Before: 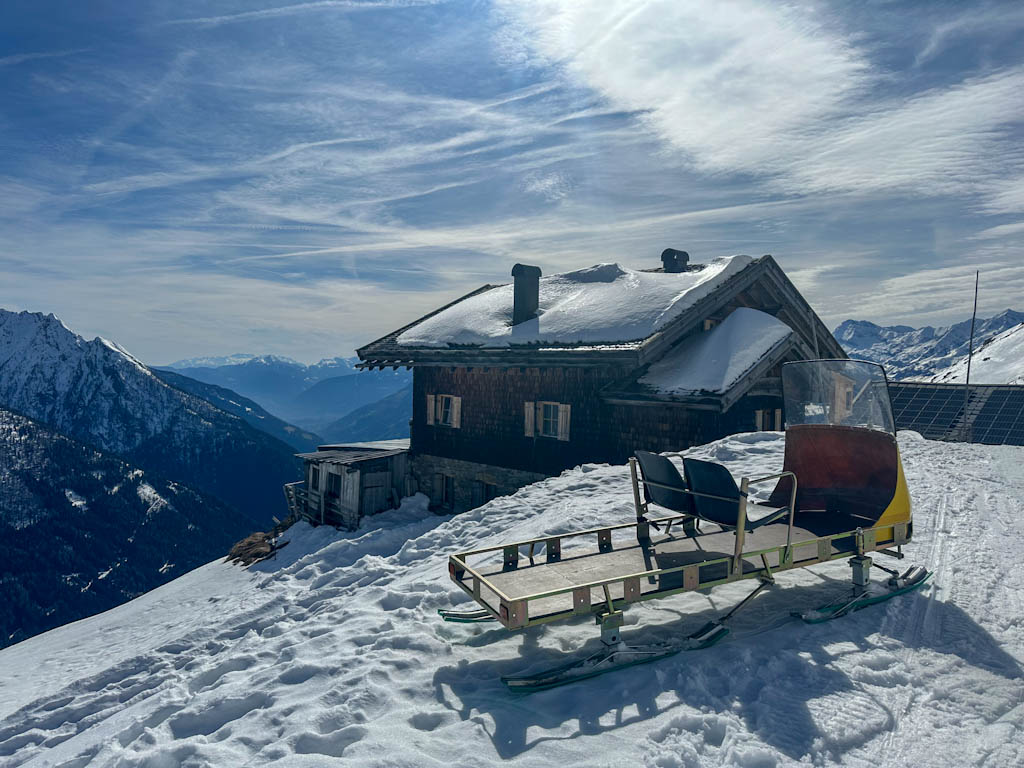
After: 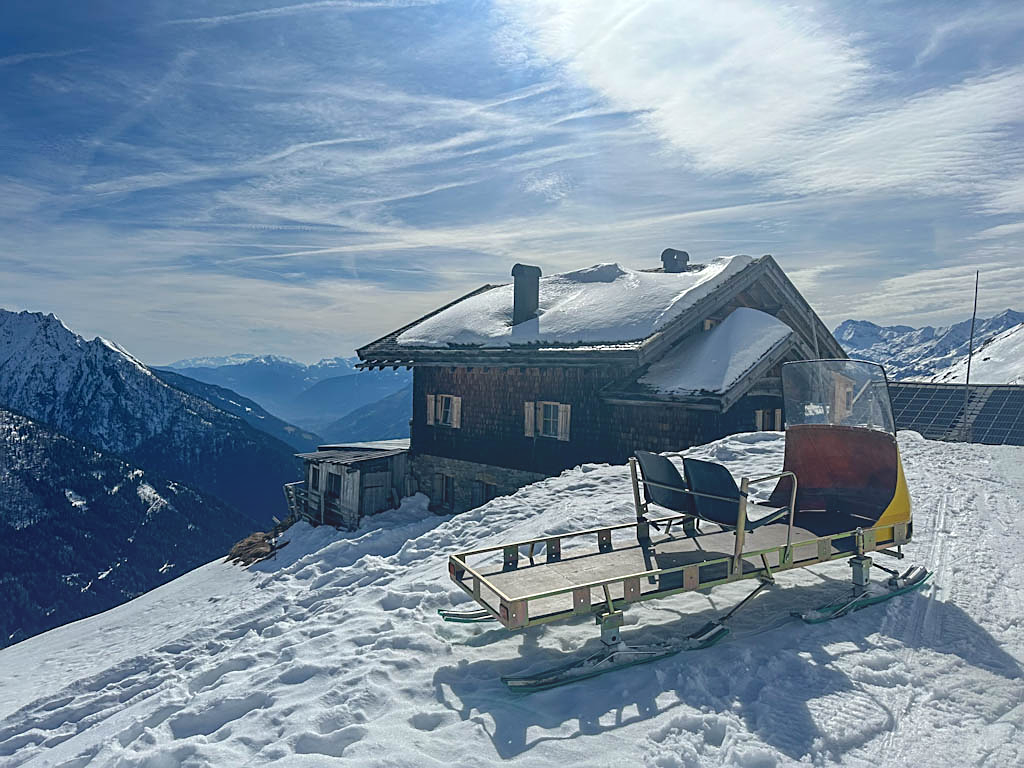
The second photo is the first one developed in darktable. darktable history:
bloom: size 38%, threshold 95%, strength 30%
sharpen: on, module defaults
